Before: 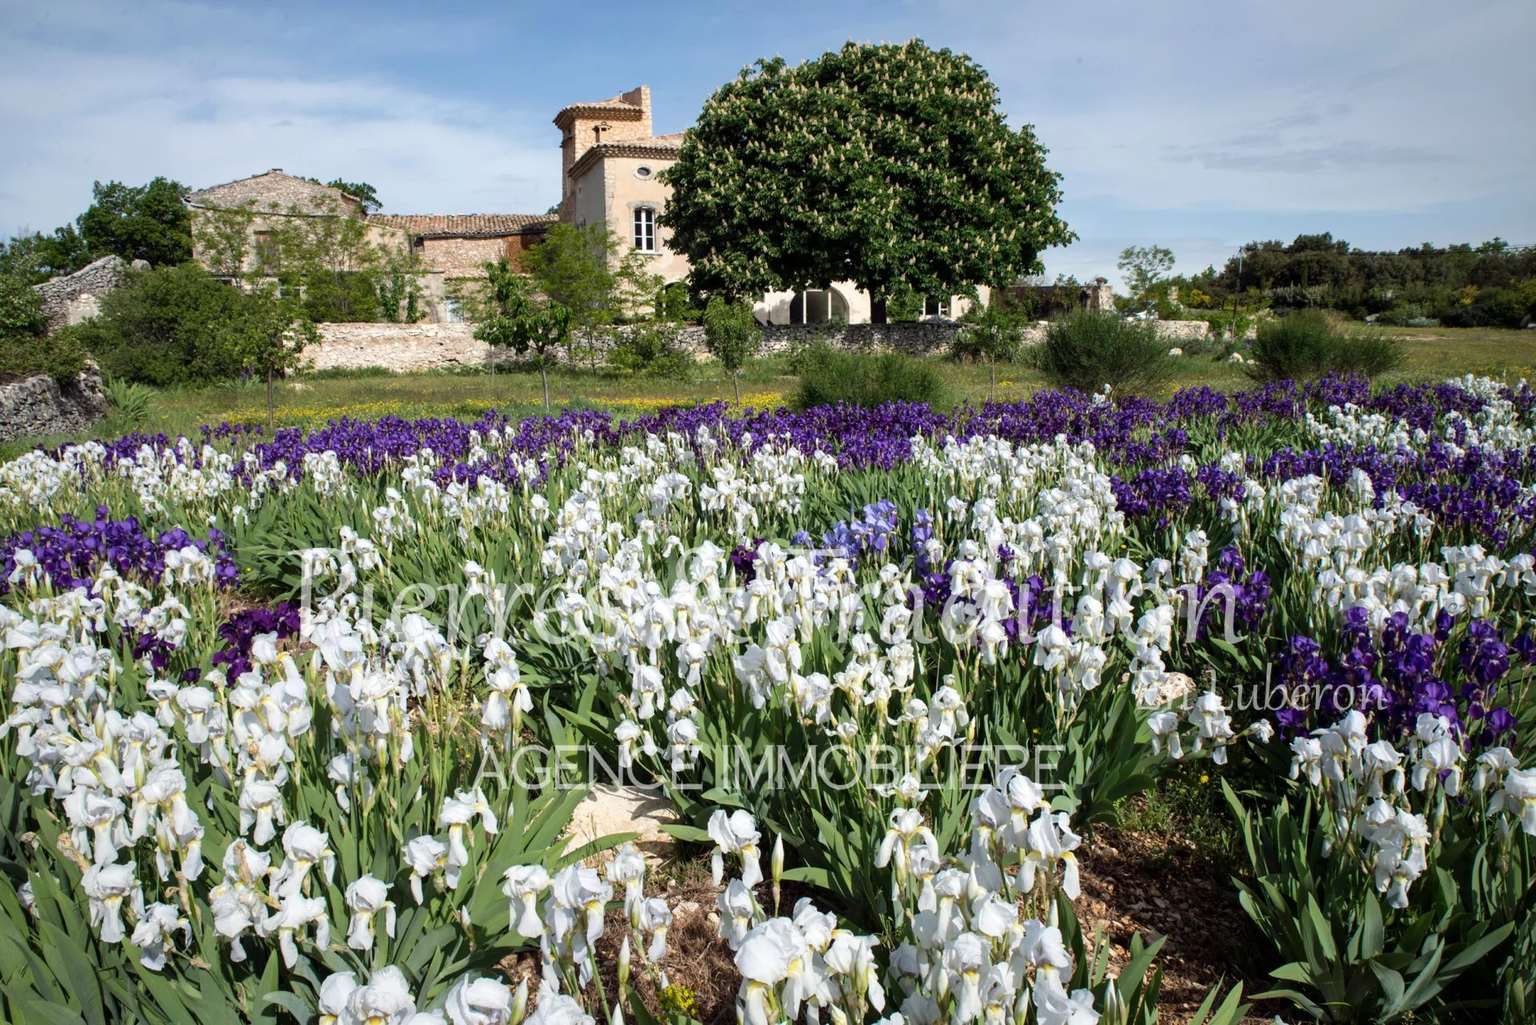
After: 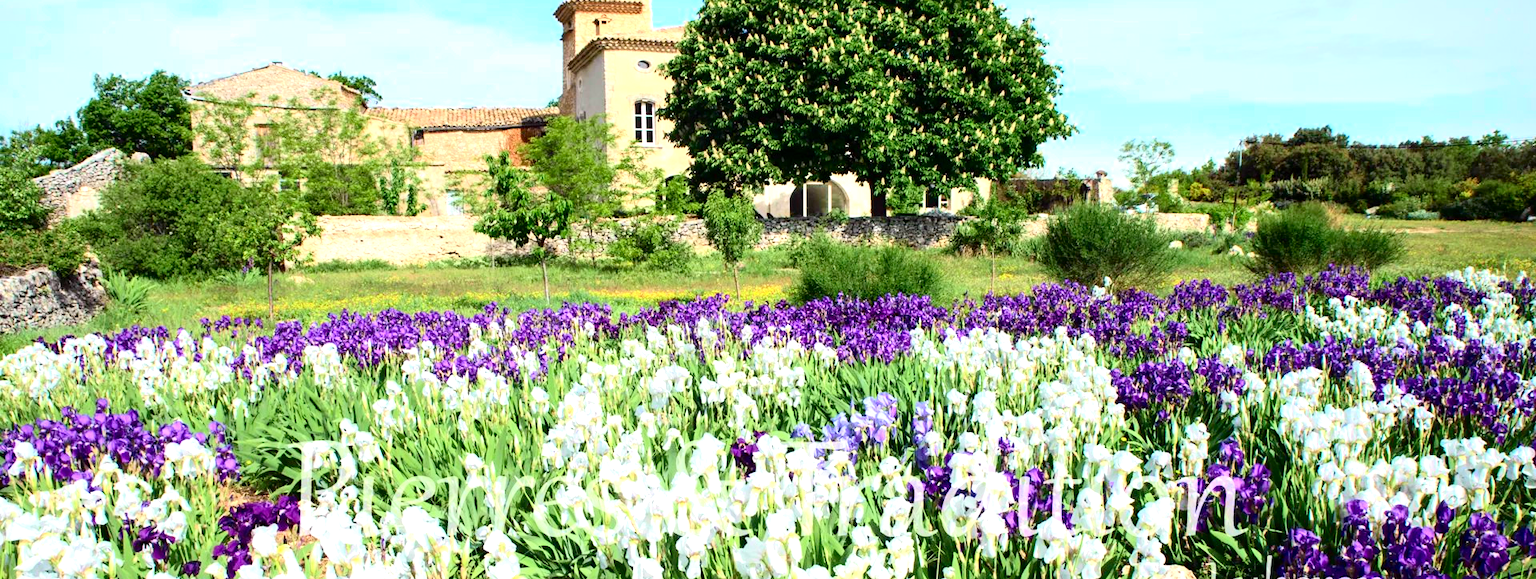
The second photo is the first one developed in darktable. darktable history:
crop and rotate: top 10.536%, bottom 32.944%
exposure: exposure 0.948 EV, compensate highlight preservation false
color calibration: gray › normalize channels true, illuminant same as pipeline (D50), adaptation none (bypass), x 0.333, y 0.334, temperature 5004.71 K, gamut compression 0.023
tone curve: curves: ch0 [(0, 0.003) (0.044, 0.032) (0.12, 0.089) (0.19, 0.175) (0.271, 0.294) (0.457, 0.546) (0.588, 0.71) (0.701, 0.815) (0.86, 0.922) (1, 0.982)]; ch1 [(0, 0) (0.247, 0.215) (0.433, 0.382) (0.466, 0.426) (0.493, 0.481) (0.501, 0.5) (0.517, 0.524) (0.557, 0.582) (0.598, 0.651) (0.671, 0.735) (0.796, 0.85) (1, 1)]; ch2 [(0, 0) (0.249, 0.216) (0.357, 0.317) (0.448, 0.432) (0.478, 0.492) (0.498, 0.499) (0.517, 0.53) (0.537, 0.57) (0.569, 0.623) (0.61, 0.663) (0.706, 0.75) (0.808, 0.809) (0.991, 0.968)], color space Lab, independent channels, preserve colors none
